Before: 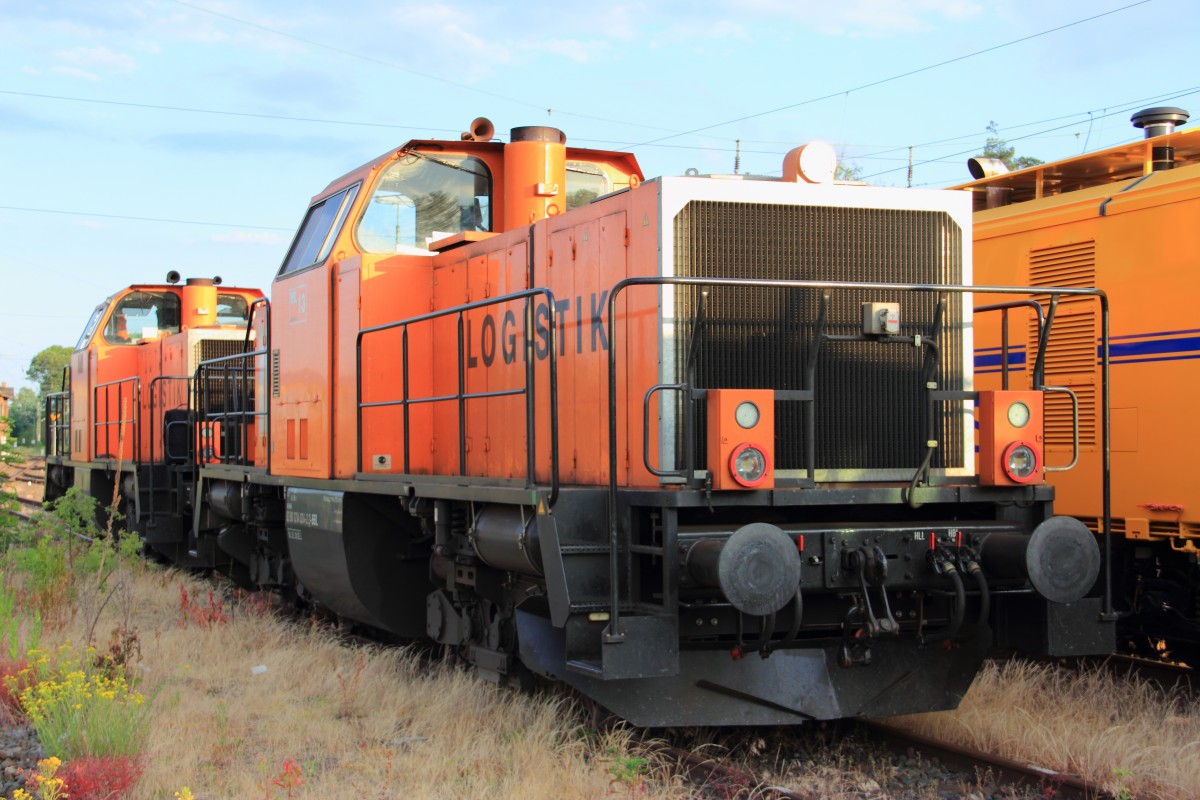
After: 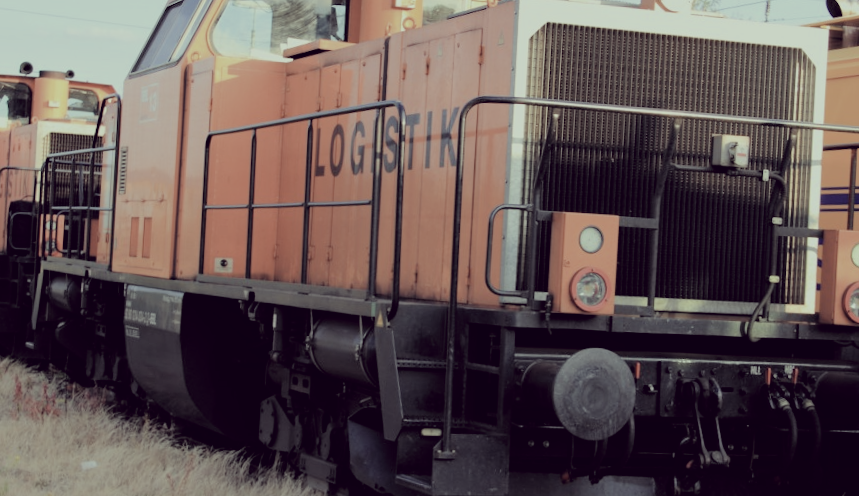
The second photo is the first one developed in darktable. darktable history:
crop and rotate: angle -3.37°, left 9.79%, top 20.73%, right 12.42%, bottom 11.82%
color correction: highlights a* -20.17, highlights b* 20.27, shadows a* 20.03, shadows b* -20.46, saturation 0.43
filmic rgb: black relative exposure -6.68 EV, white relative exposure 4.56 EV, hardness 3.25
